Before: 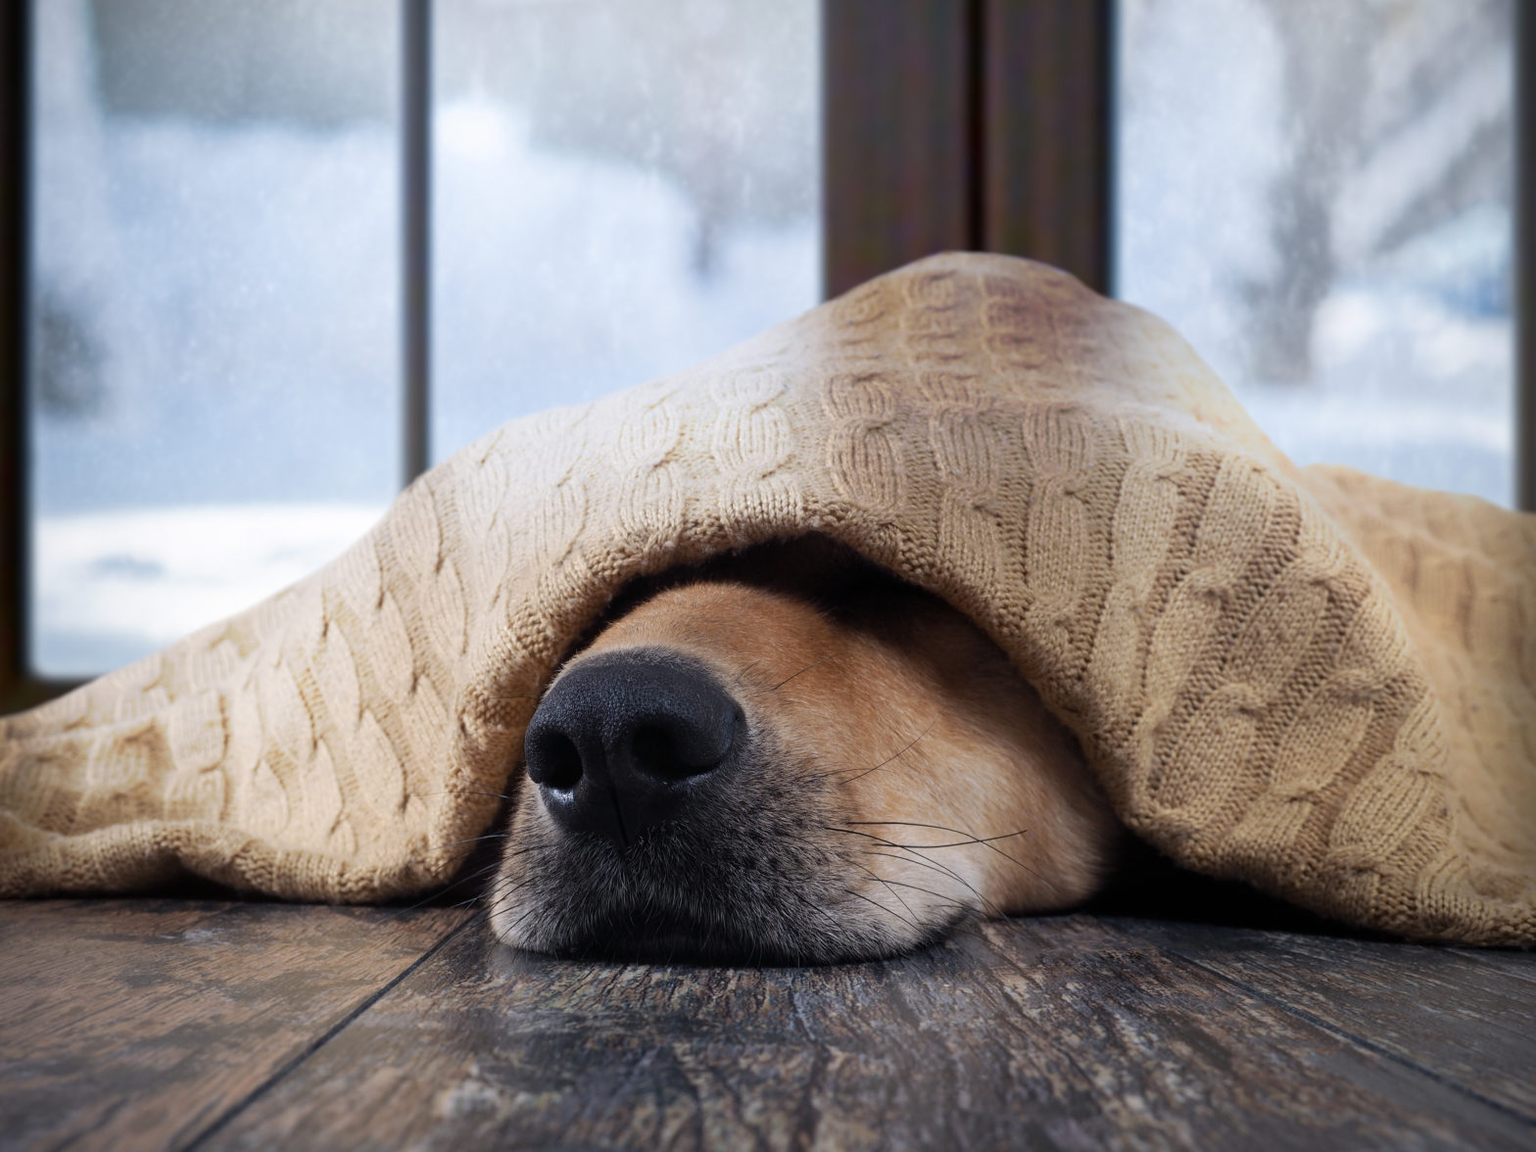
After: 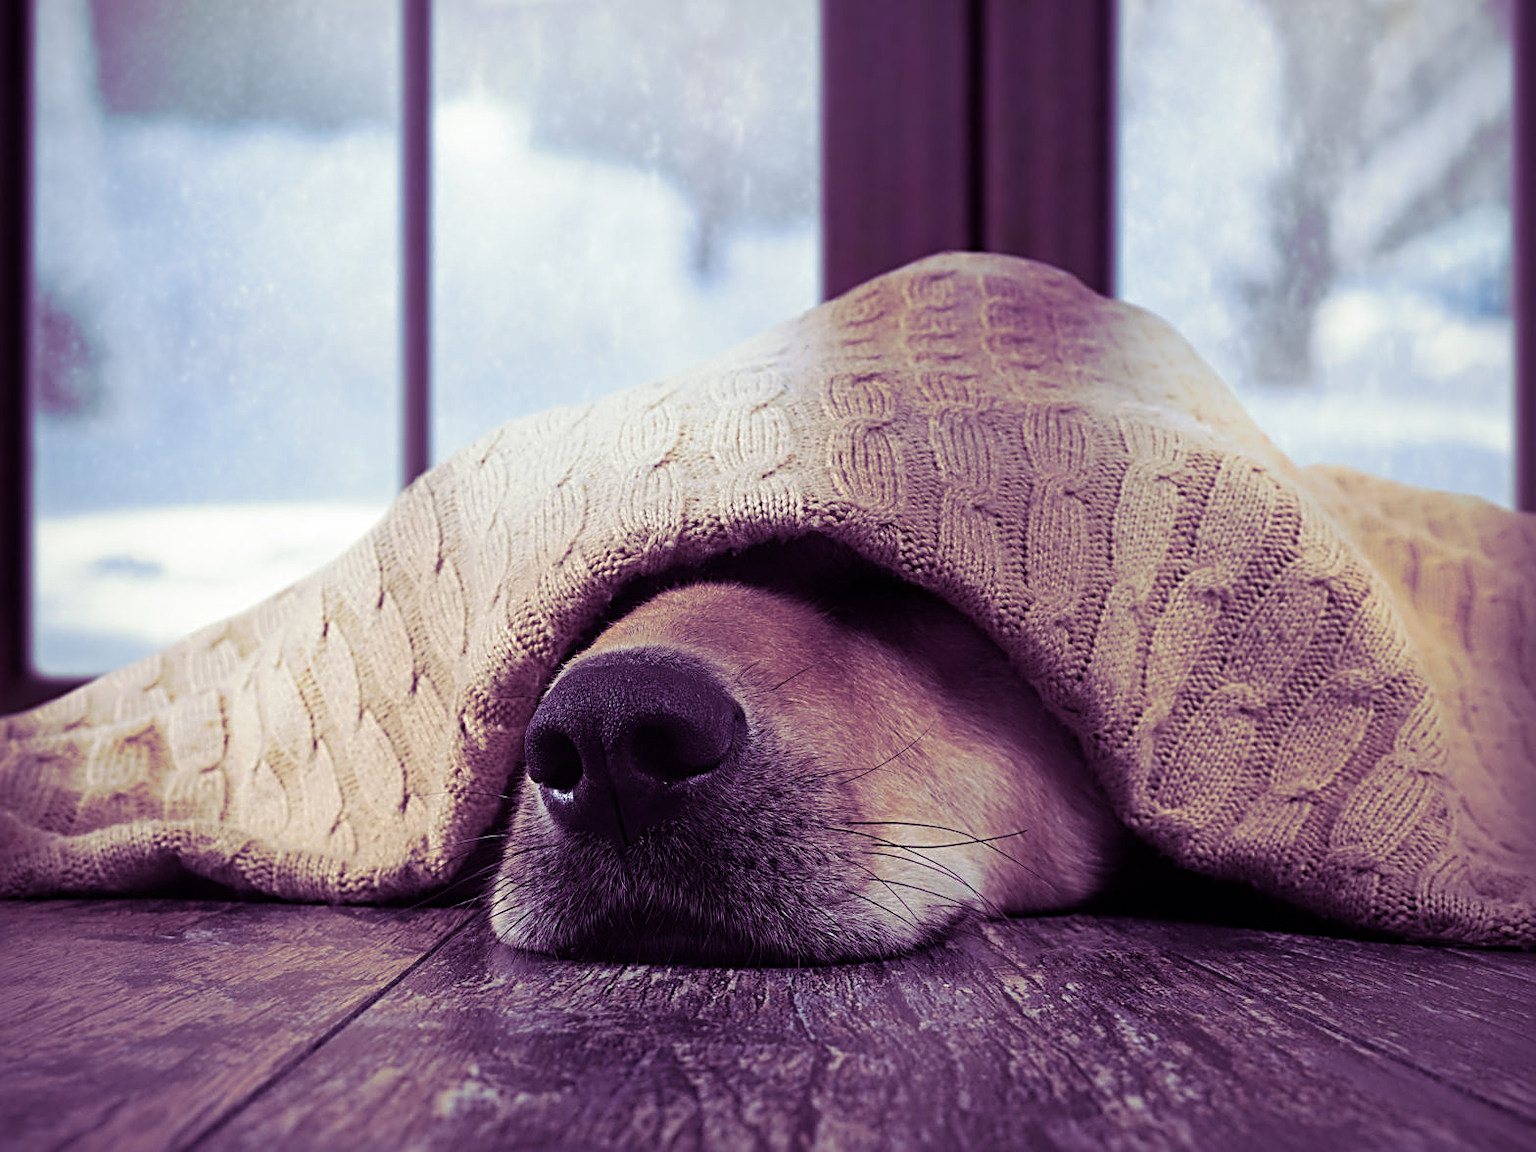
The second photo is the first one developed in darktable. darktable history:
split-toning: shadows › hue 277.2°, shadows › saturation 0.74
sharpen: radius 3.025, amount 0.757
